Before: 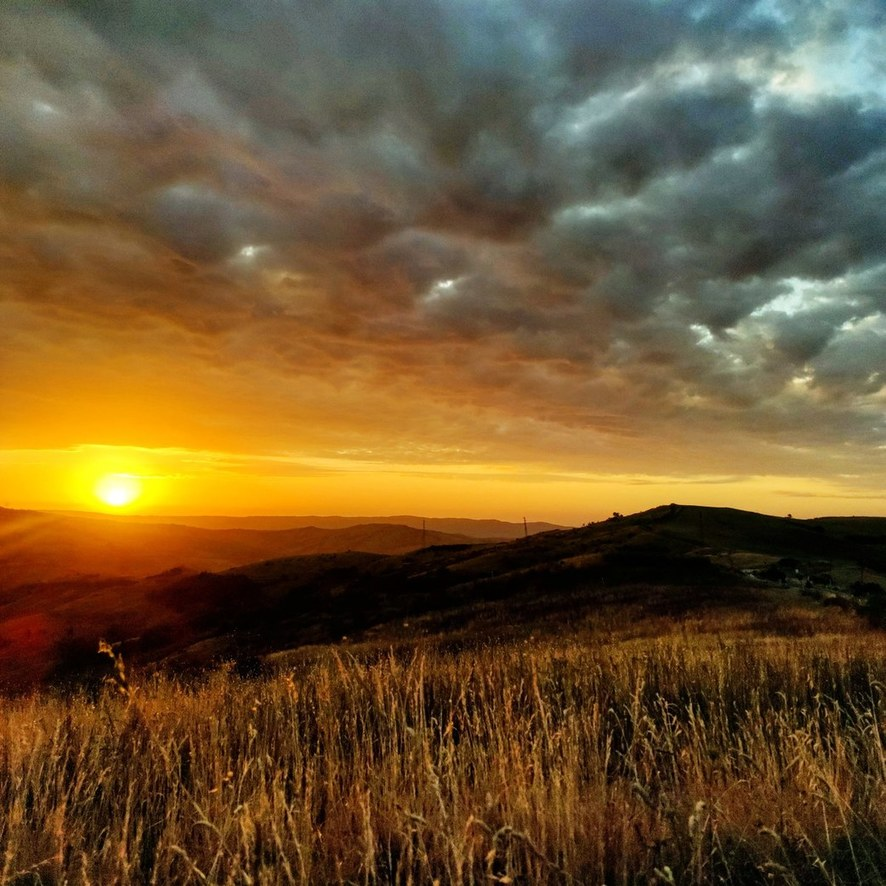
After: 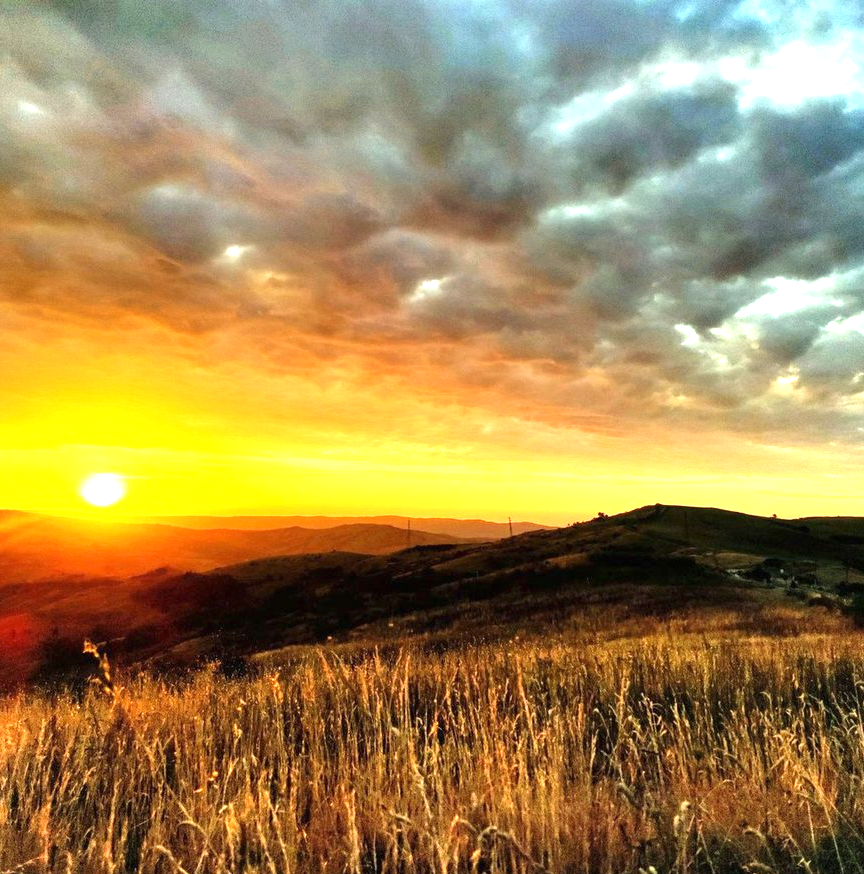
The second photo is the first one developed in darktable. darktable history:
exposure: black level correction 0, exposure 1.5 EV, compensate exposure bias true, compensate highlight preservation false
crop and rotate: left 1.774%, right 0.633%, bottom 1.28%
